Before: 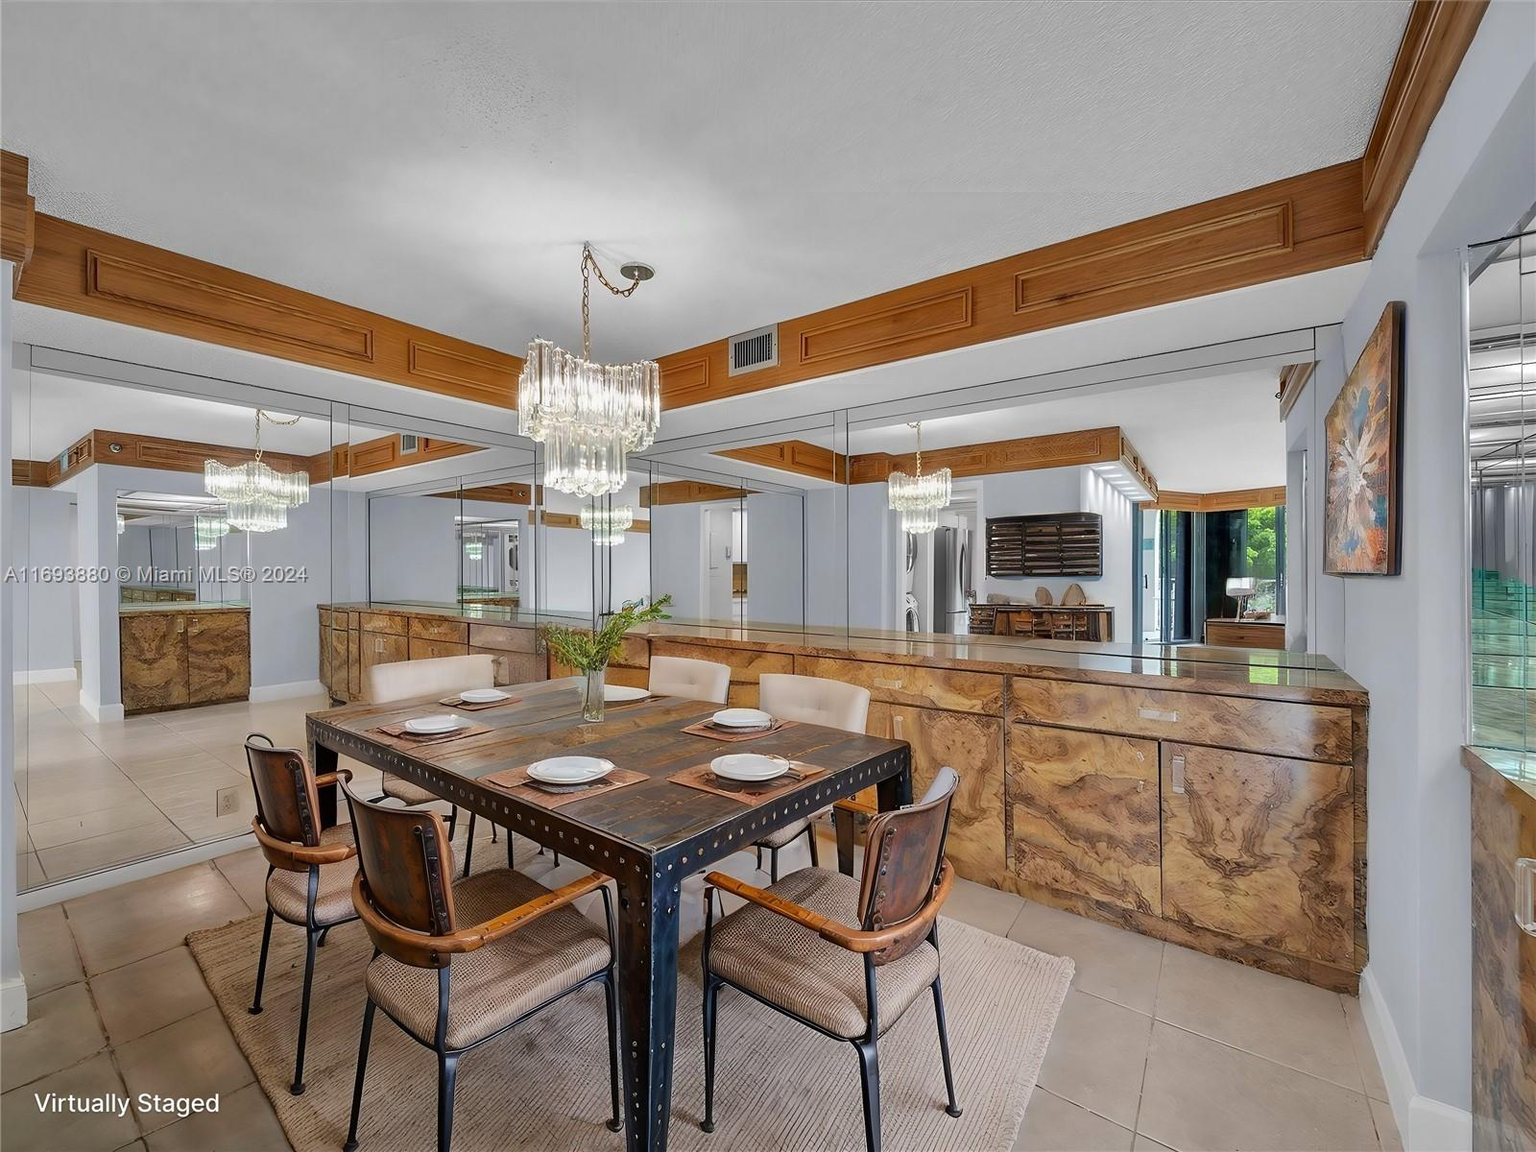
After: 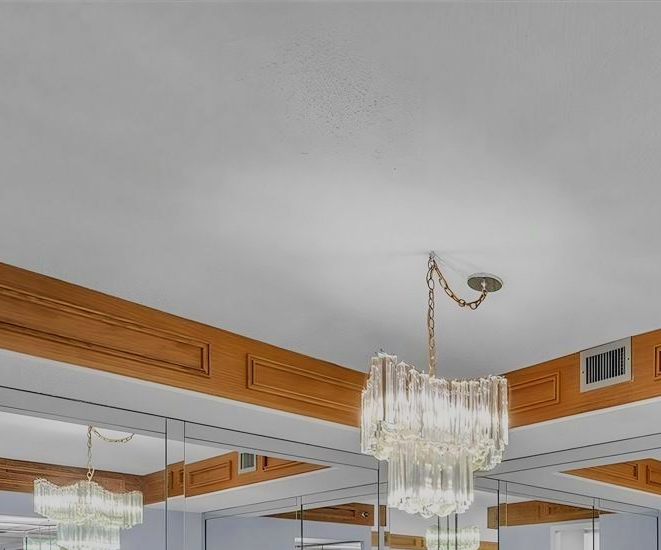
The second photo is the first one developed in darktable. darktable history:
filmic rgb: black relative exposure -7.65 EV, white relative exposure 4.56 EV, threshold 2.96 EV, hardness 3.61, enable highlight reconstruction true
velvia: on, module defaults
crop and rotate: left 11.245%, top 0.053%, right 47.38%, bottom 54.1%
local contrast: detail 109%
